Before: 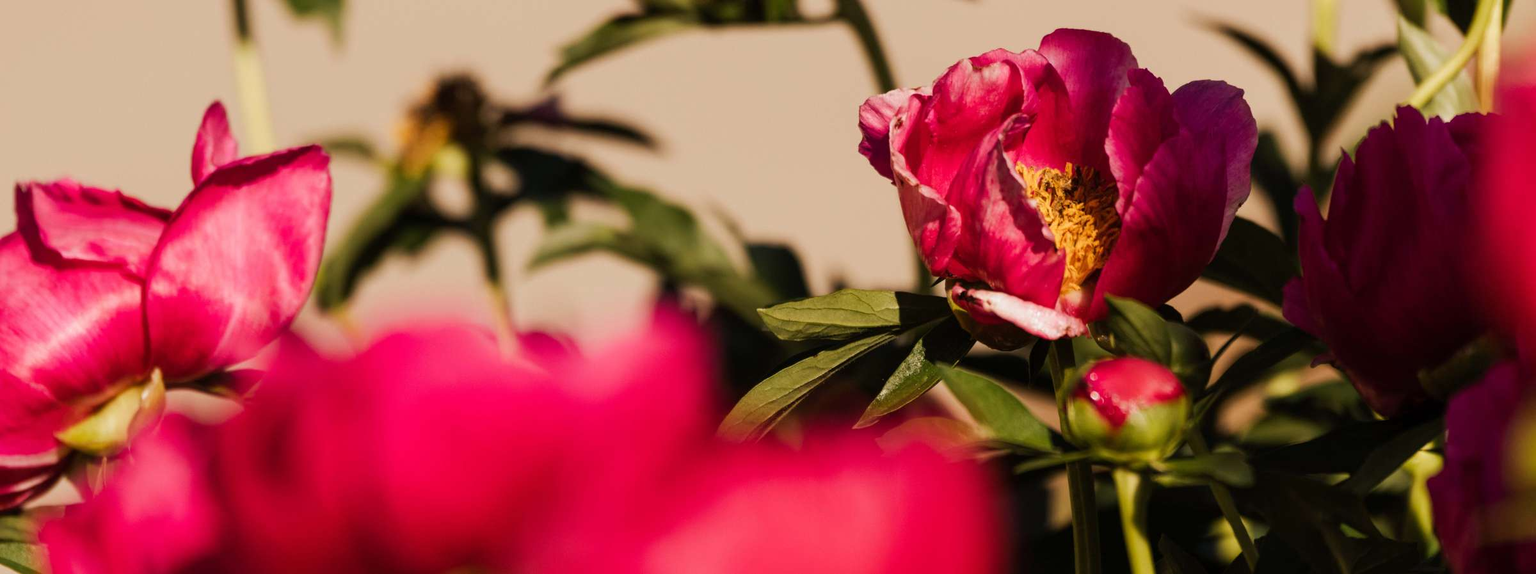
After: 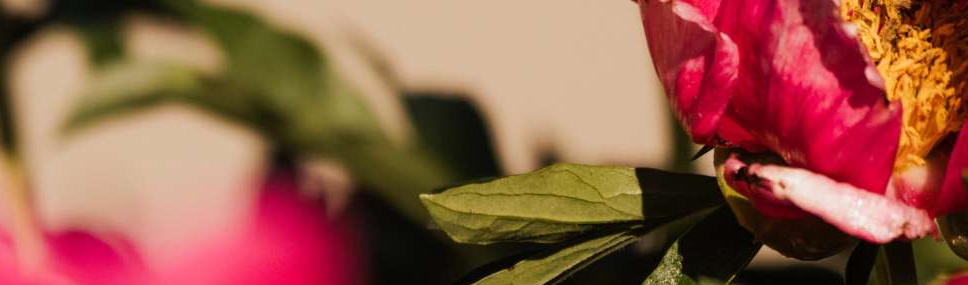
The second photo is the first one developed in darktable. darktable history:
crop: left 31.81%, top 32.15%, right 27.827%, bottom 35.981%
